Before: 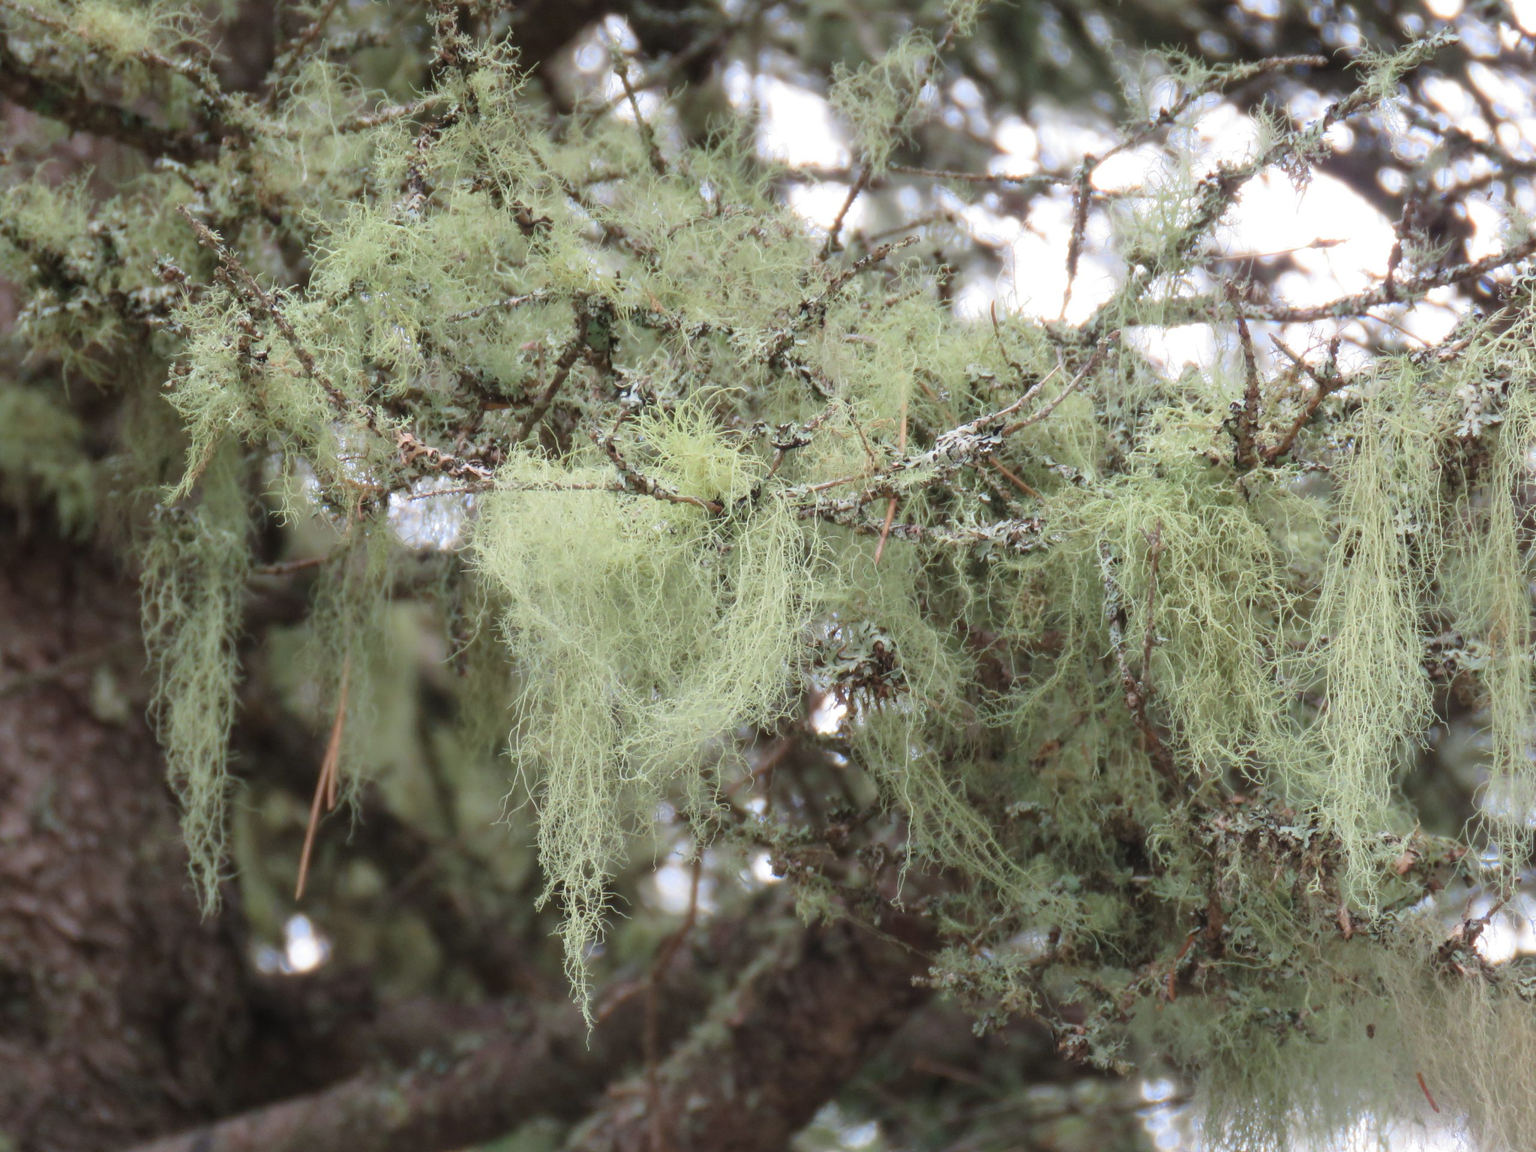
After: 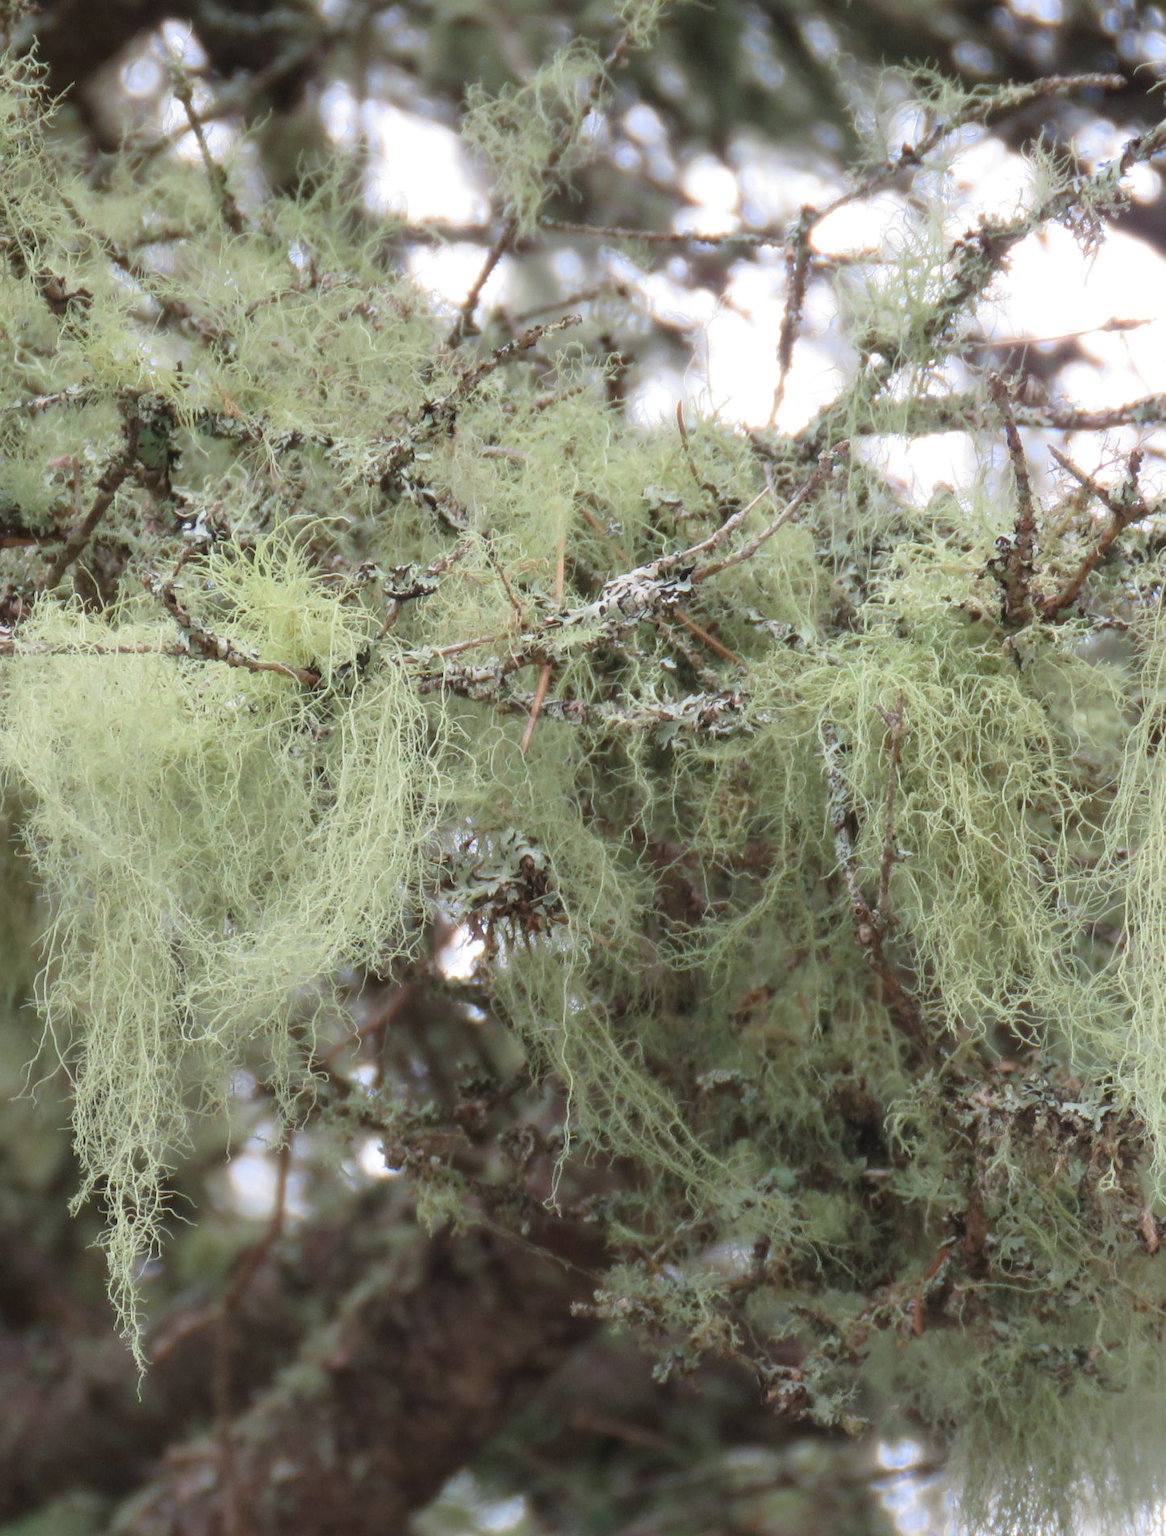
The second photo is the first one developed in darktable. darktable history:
crop: left 31.489%, top 0.005%, right 11.585%
